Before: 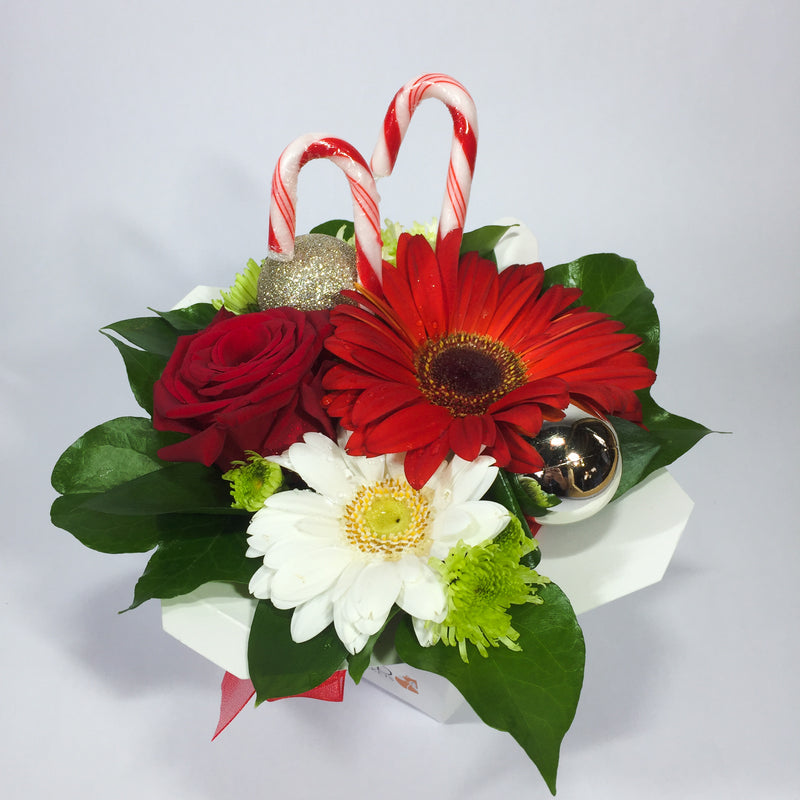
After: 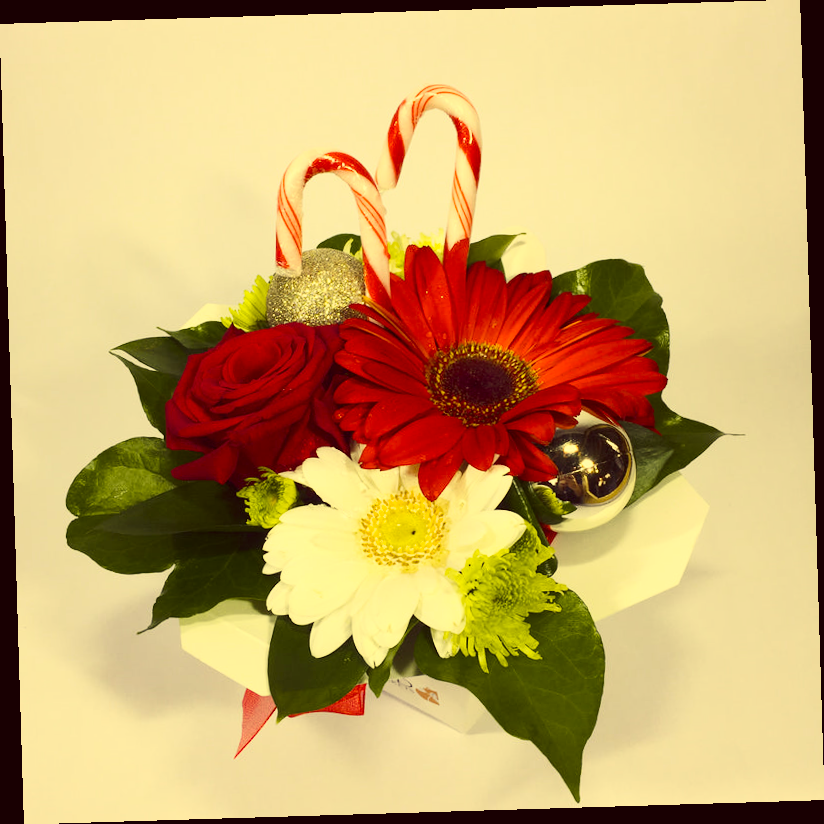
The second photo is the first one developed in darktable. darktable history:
tone equalizer: on, module defaults
rotate and perspective: rotation -1.75°, automatic cropping off
color correction: highlights a* -0.482, highlights b* 40, shadows a* 9.8, shadows b* -0.161
color zones: curves: ch0 [(0.254, 0.492) (0.724, 0.62)]; ch1 [(0.25, 0.528) (0.719, 0.796)]; ch2 [(0, 0.472) (0.25, 0.5) (0.73, 0.184)]
contrast brightness saturation: contrast 0.24, brightness 0.09
